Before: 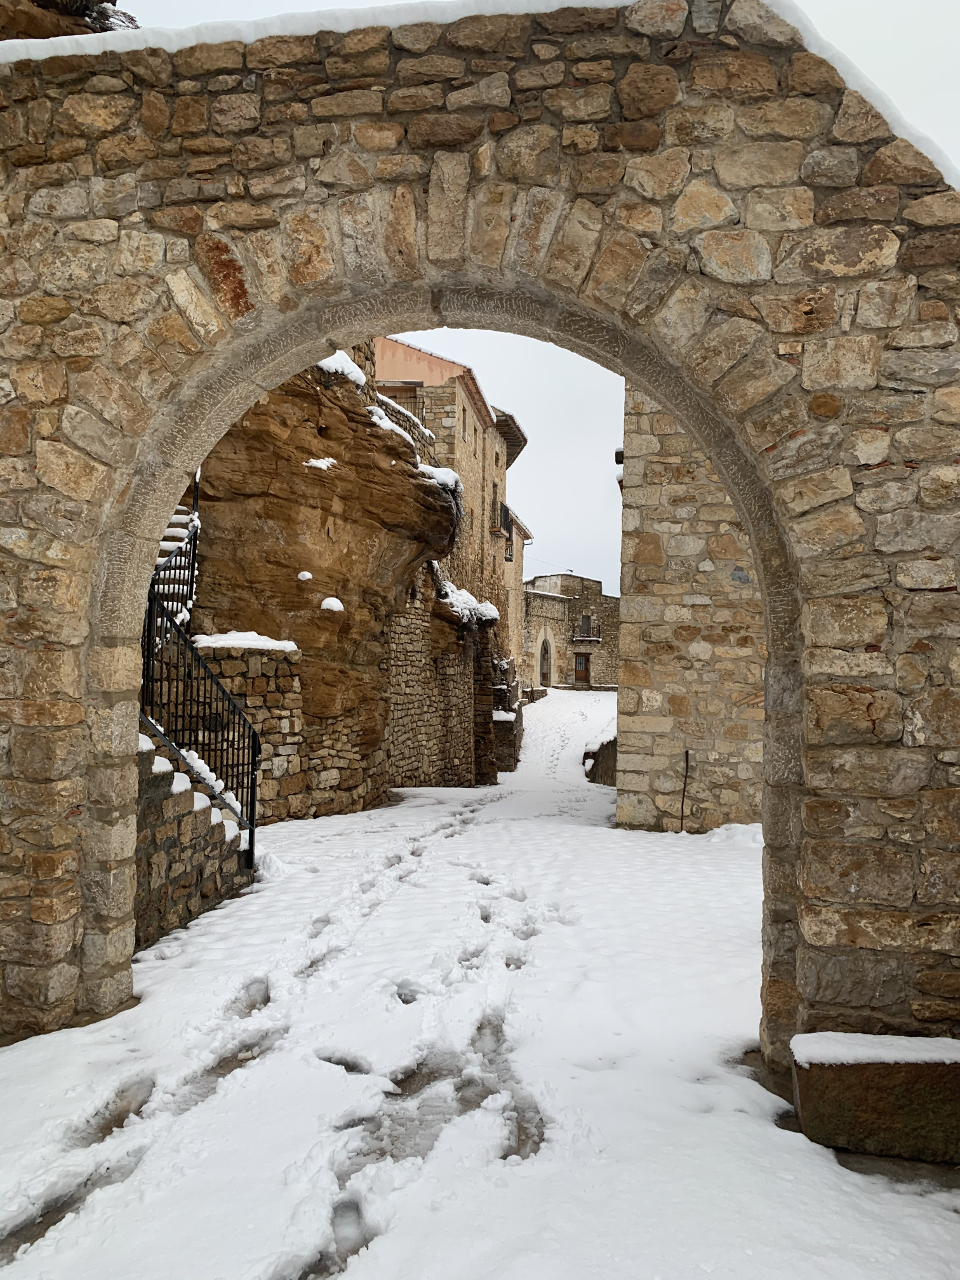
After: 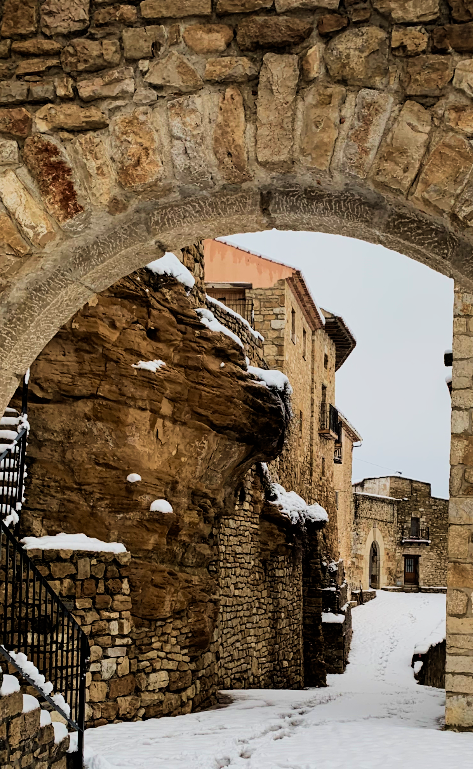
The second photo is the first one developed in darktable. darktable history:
velvia: strength 45%
filmic rgb: black relative exposure -5 EV, hardness 2.88, contrast 1.3, highlights saturation mix -30%
crop: left 17.835%, top 7.675%, right 32.881%, bottom 32.213%
